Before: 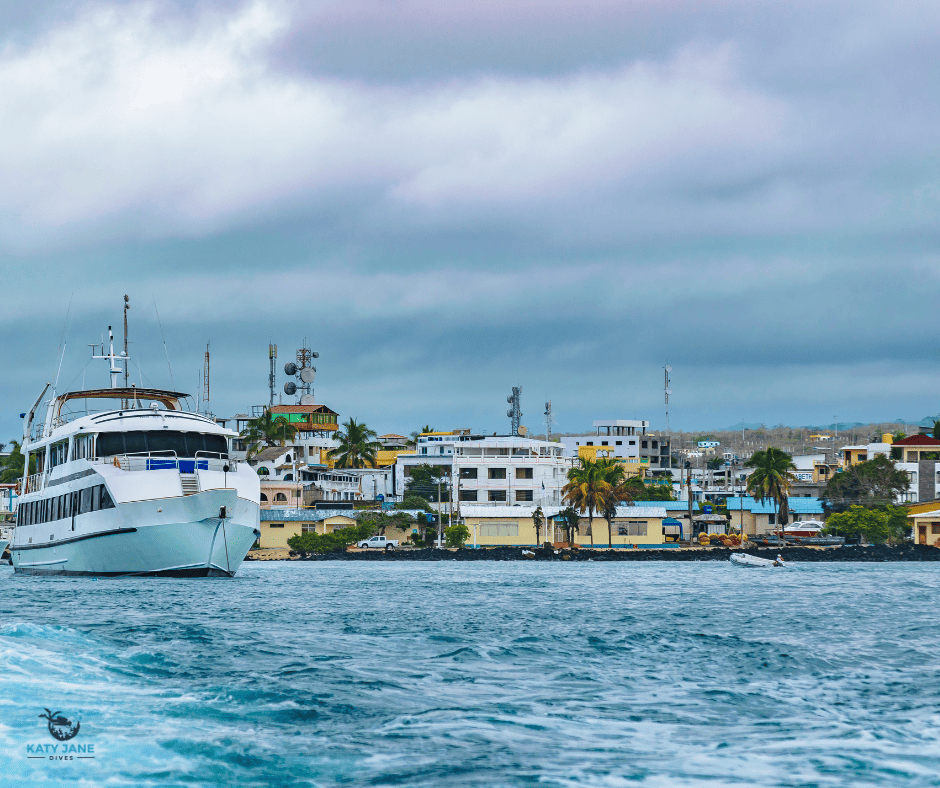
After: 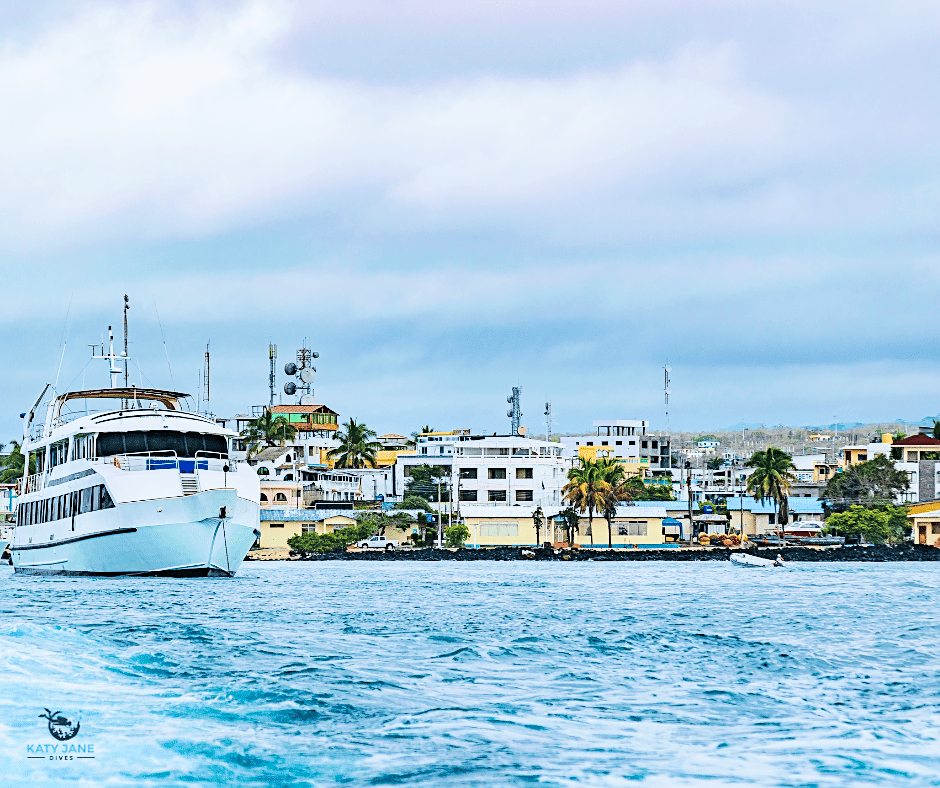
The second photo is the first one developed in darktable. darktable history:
velvia: strength 15%
sharpen: on, module defaults
exposure: black level correction 0.001, exposure 1.116 EV, compensate highlight preservation false
filmic rgb: black relative exposure -5 EV, hardness 2.88, contrast 1.3, highlights saturation mix -10%
white balance: red 0.982, blue 1.018
